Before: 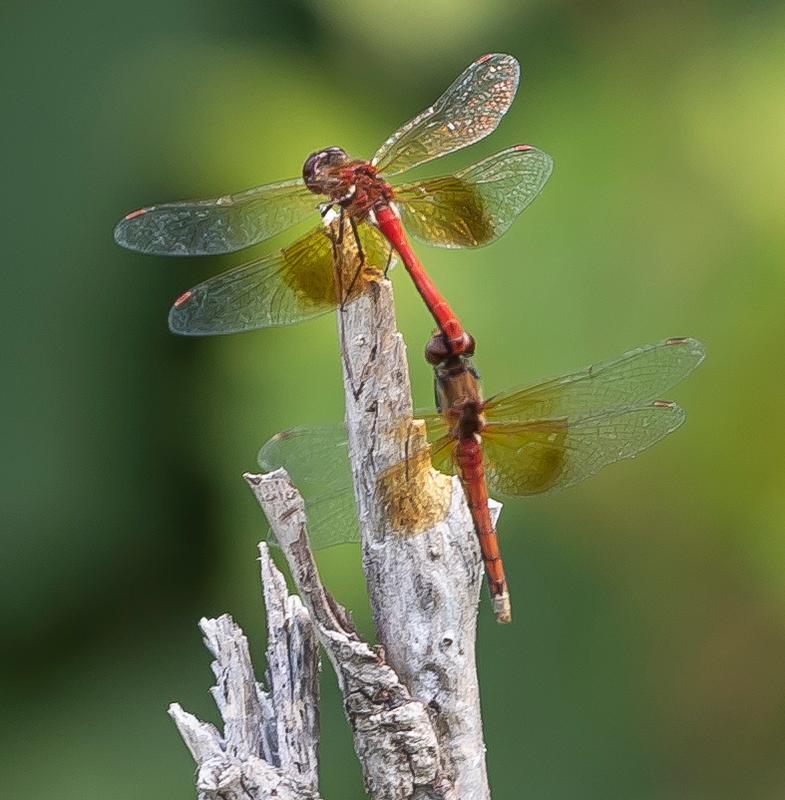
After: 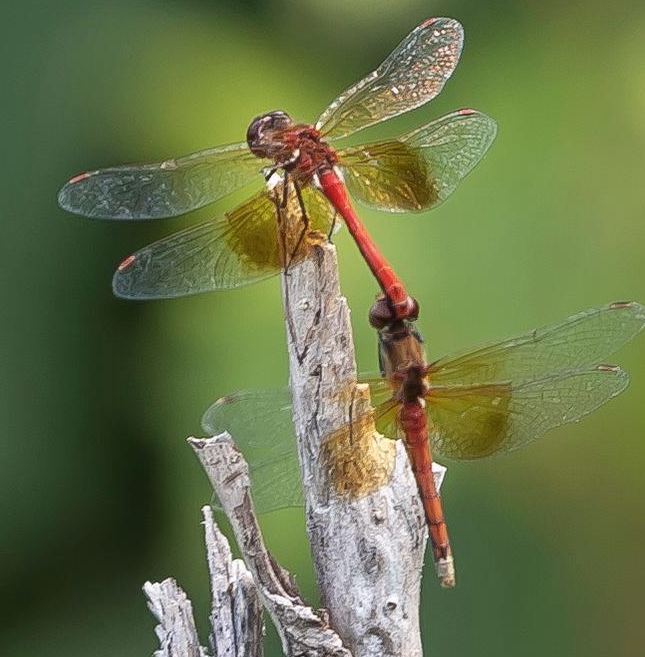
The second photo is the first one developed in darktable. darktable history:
contrast brightness saturation: saturation -0.05
crop and rotate: left 7.196%, top 4.574%, right 10.605%, bottom 13.178%
